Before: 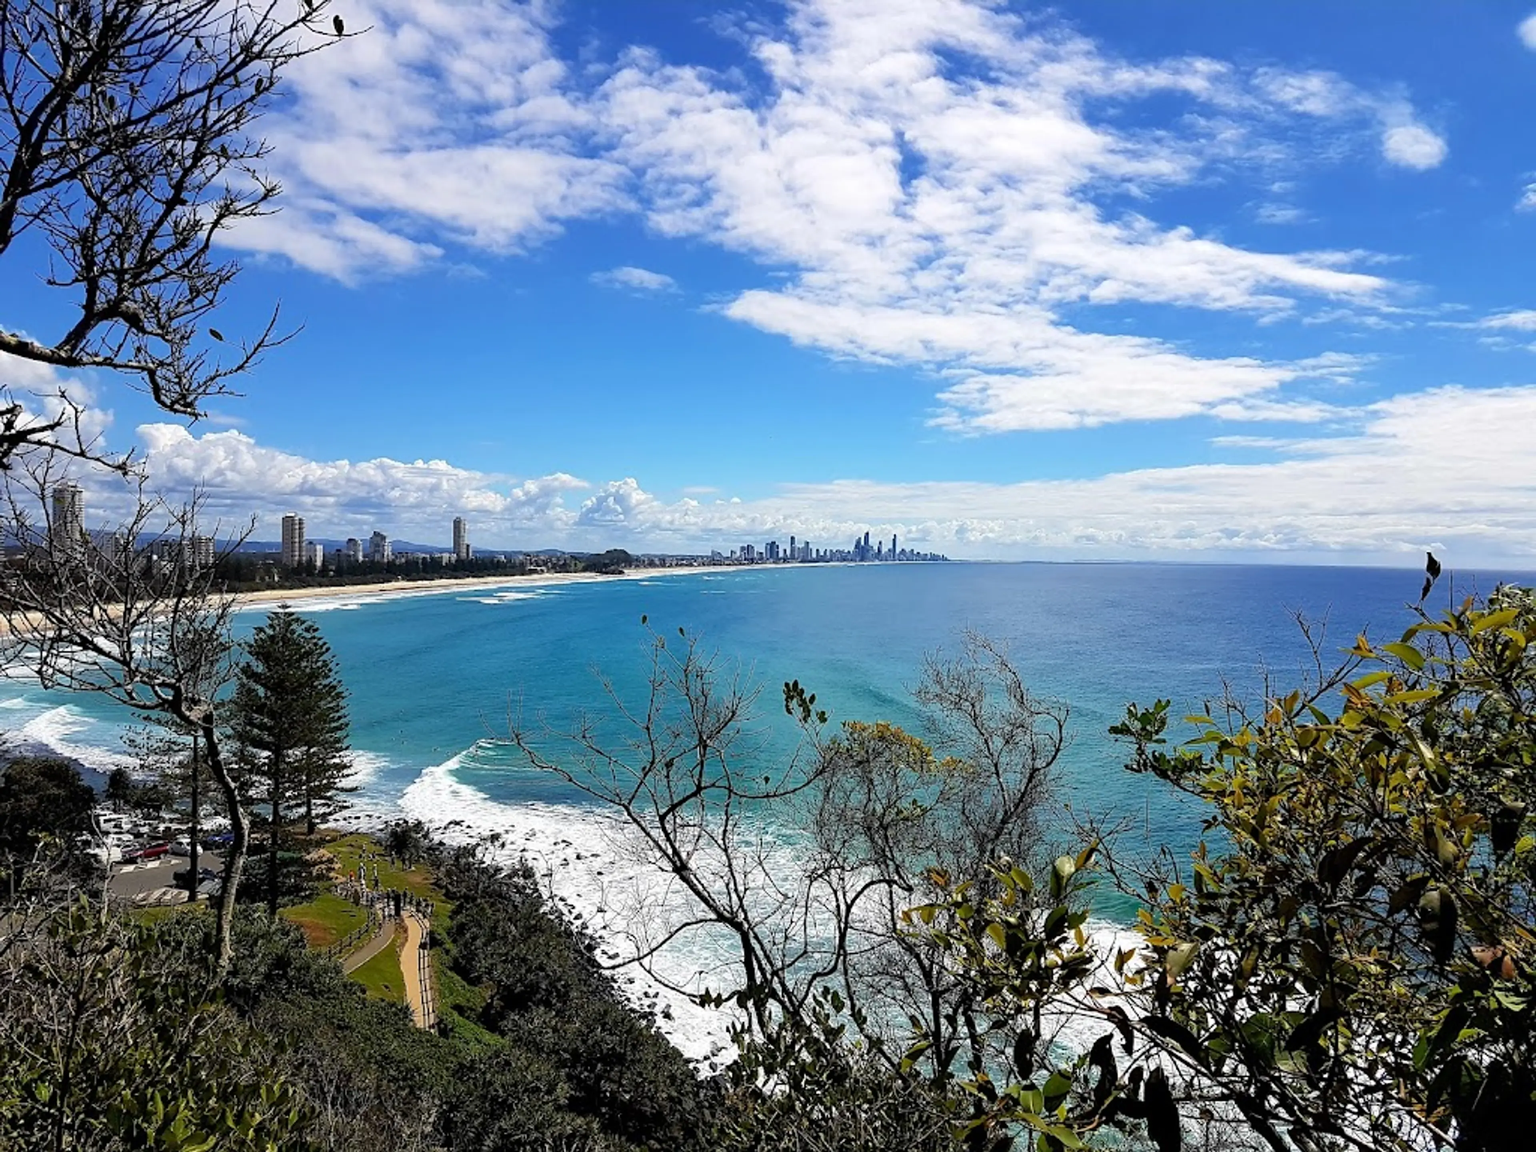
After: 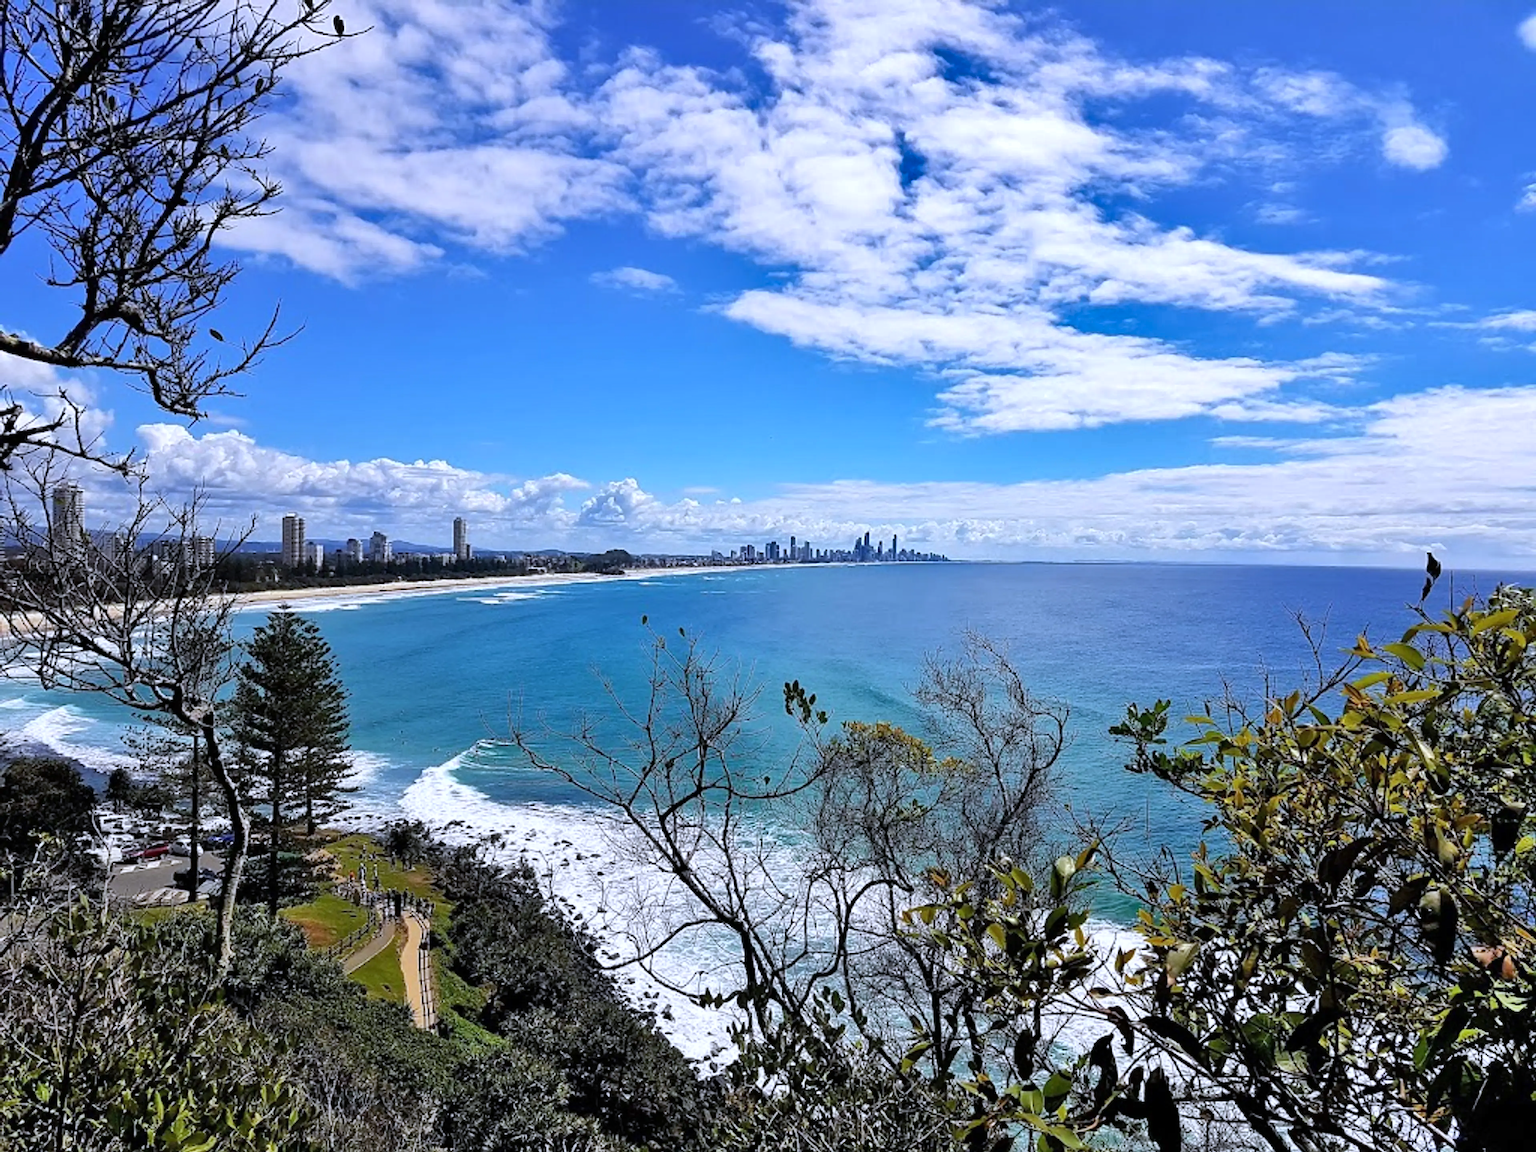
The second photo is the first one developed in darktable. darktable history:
white balance: red 0.967, blue 1.119, emerald 0.756
shadows and highlights: white point adjustment 1, soften with gaussian
